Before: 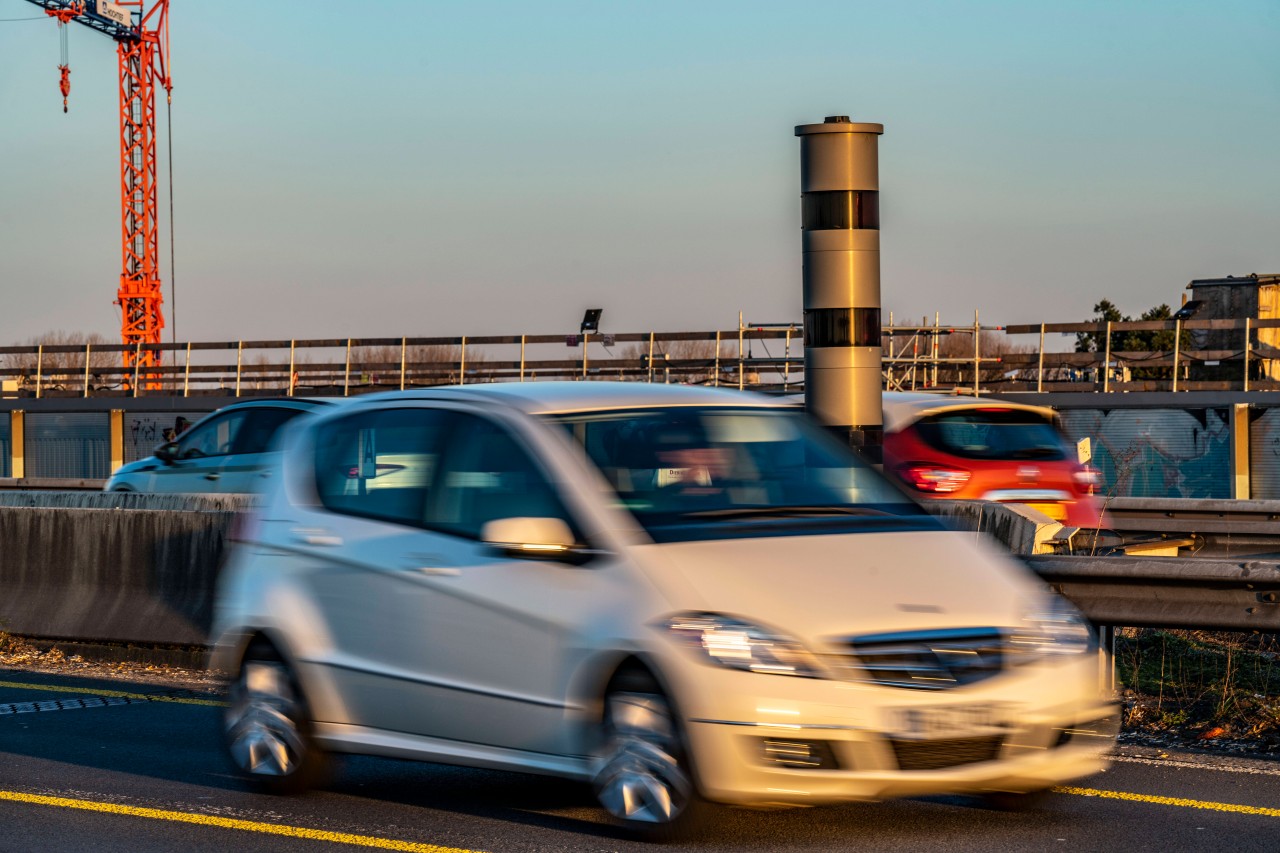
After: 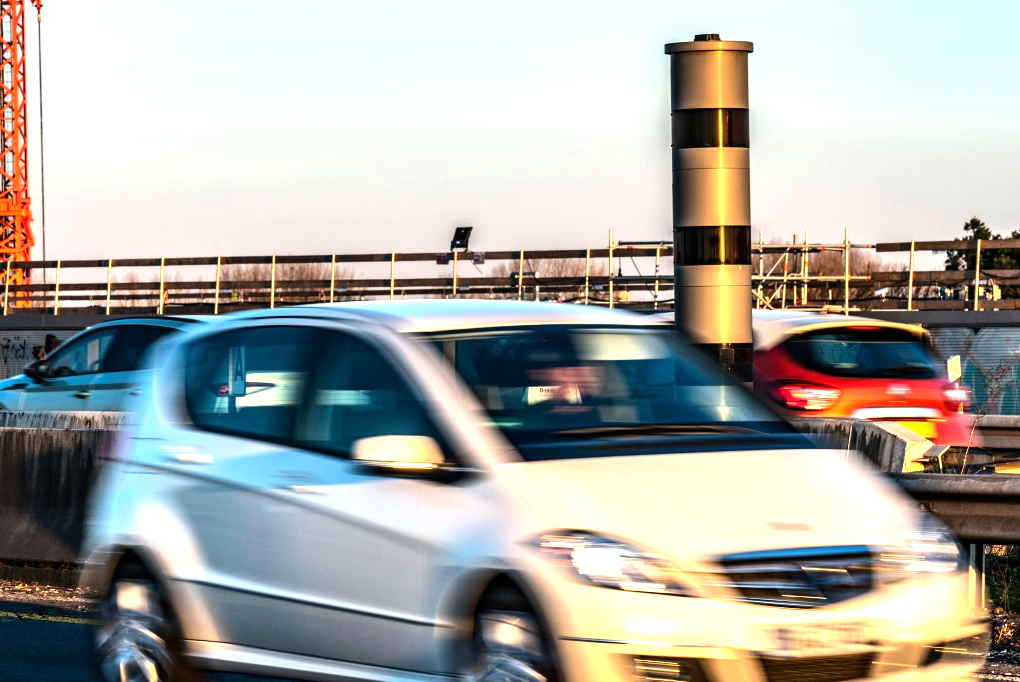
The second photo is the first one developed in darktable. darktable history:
exposure: black level correction 0, exposure 0.698 EV, compensate highlight preservation false
crop and rotate: left 10.168%, top 9.783%, right 10.089%, bottom 10.231%
tone equalizer: -8 EV -0.735 EV, -7 EV -0.679 EV, -6 EV -0.608 EV, -5 EV -0.386 EV, -3 EV 0.402 EV, -2 EV 0.6 EV, -1 EV 0.69 EV, +0 EV 0.73 EV, edges refinement/feathering 500, mask exposure compensation -1.57 EV, preserve details no
